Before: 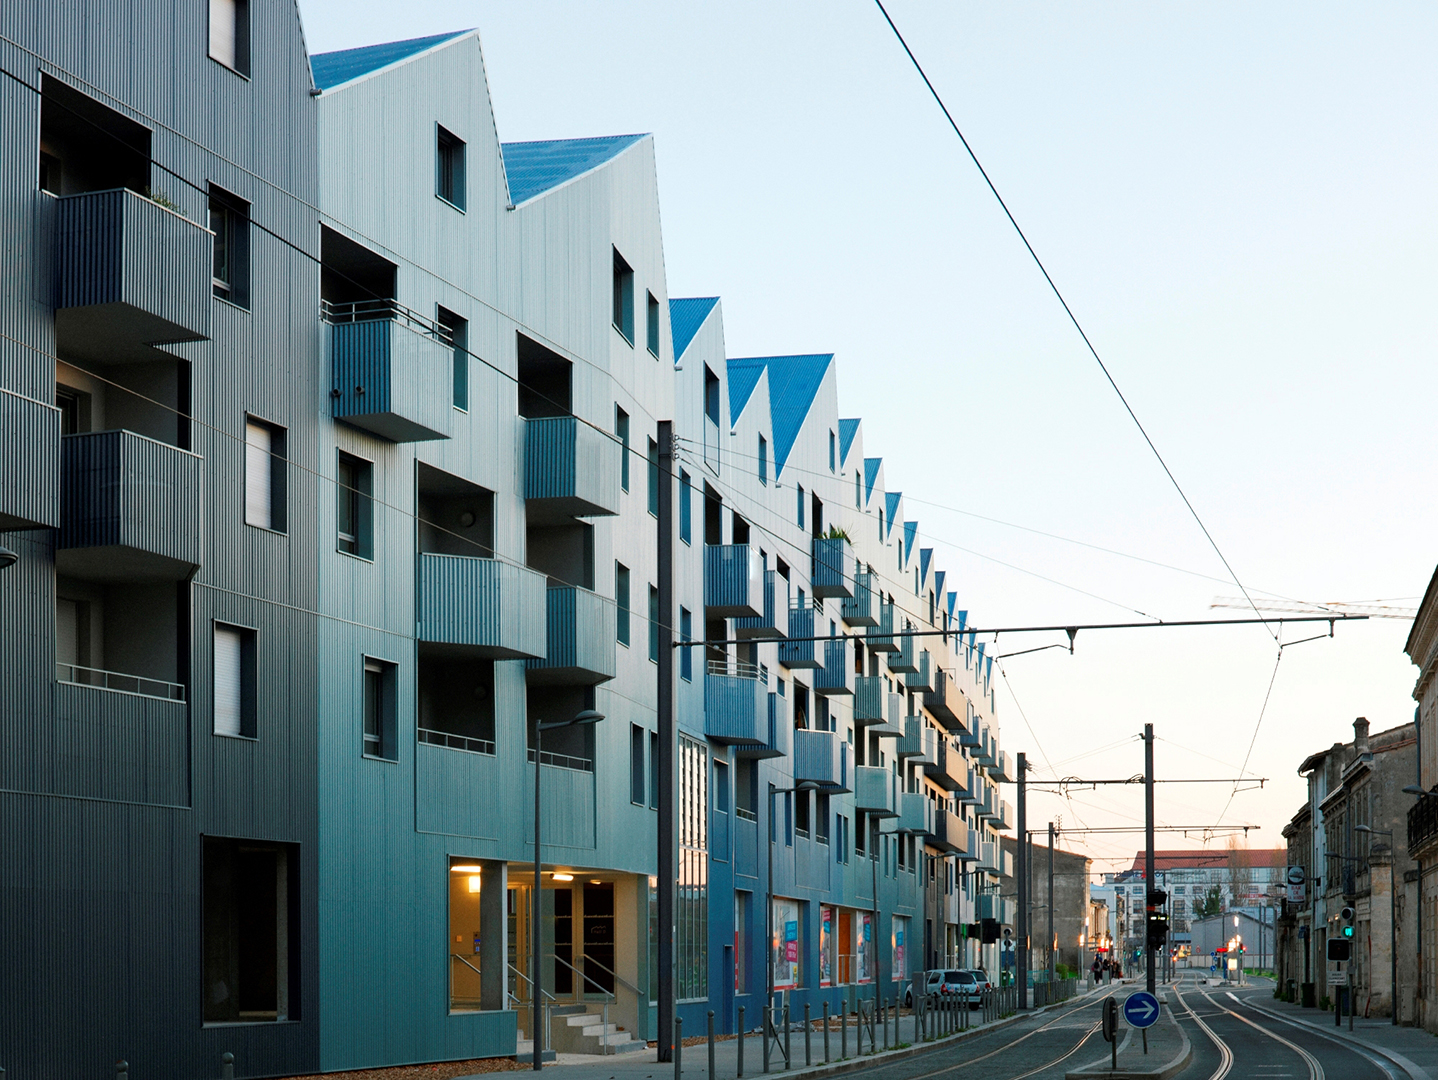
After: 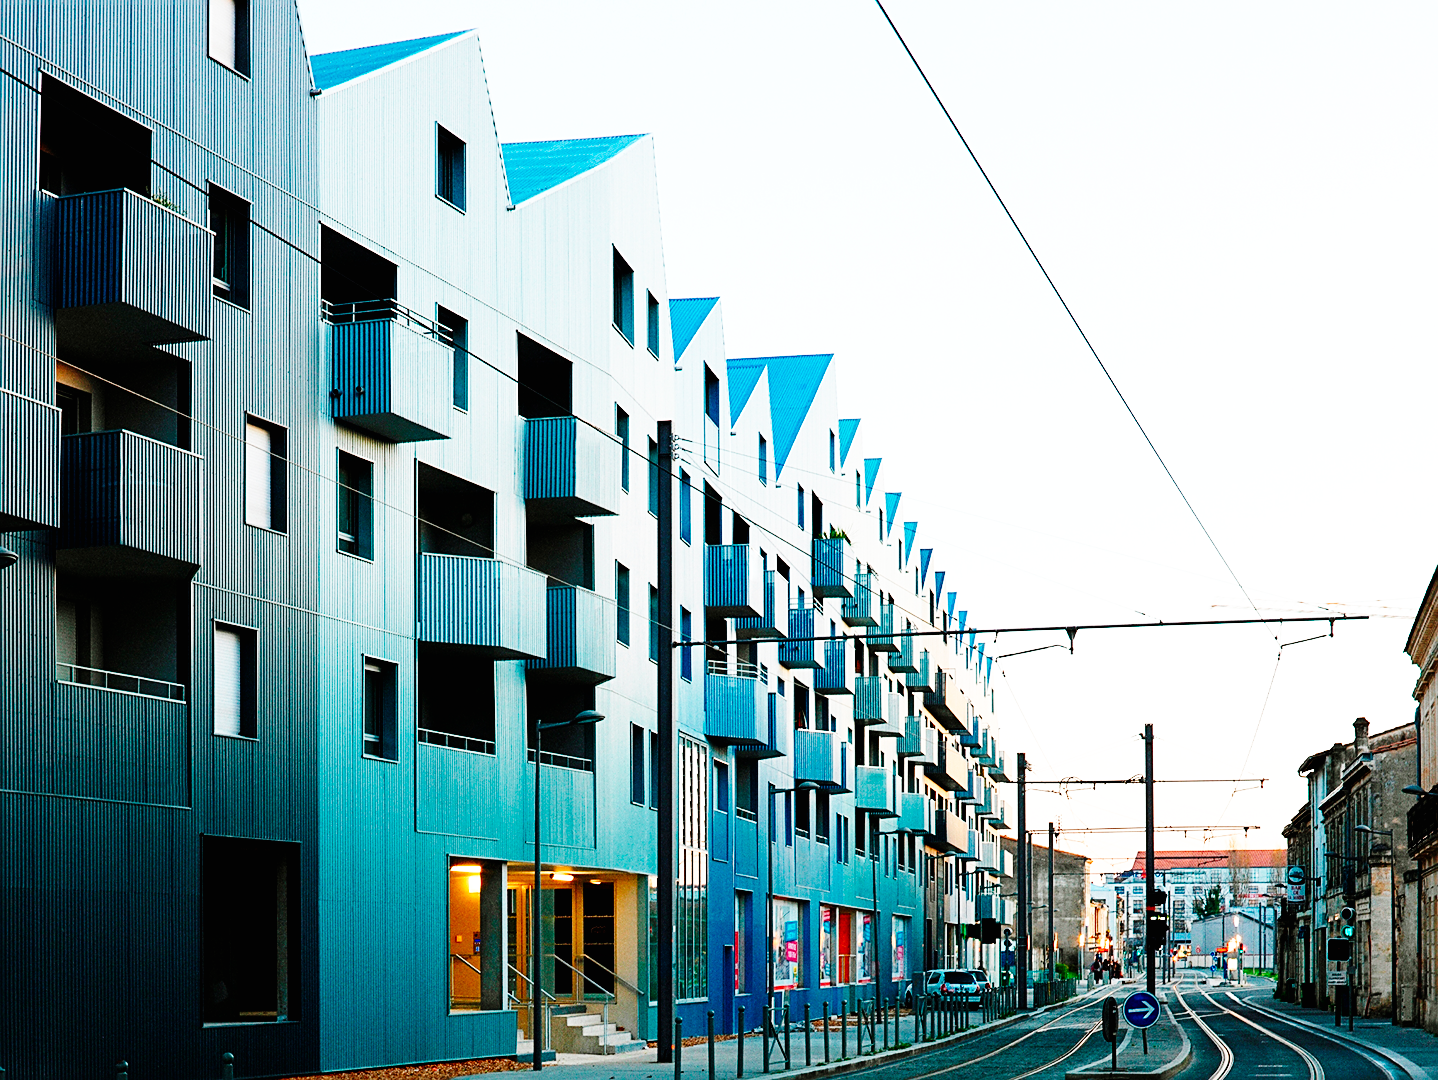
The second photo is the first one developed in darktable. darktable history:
base curve: curves: ch0 [(0, 0) (0, 0) (0.002, 0.001) (0.008, 0.003) (0.019, 0.011) (0.037, 0.037) (0.064, 0.11) (0.102, 0.232) (0.152, 0.379) (0.216, 0.524) (0.296, 0.665) (0.394, 0.789) (0.512, 0.881) (0.651, 0.945) (0.813, 0.986) (1, 1)], preserve colors none
sharpen: on, module defaults
